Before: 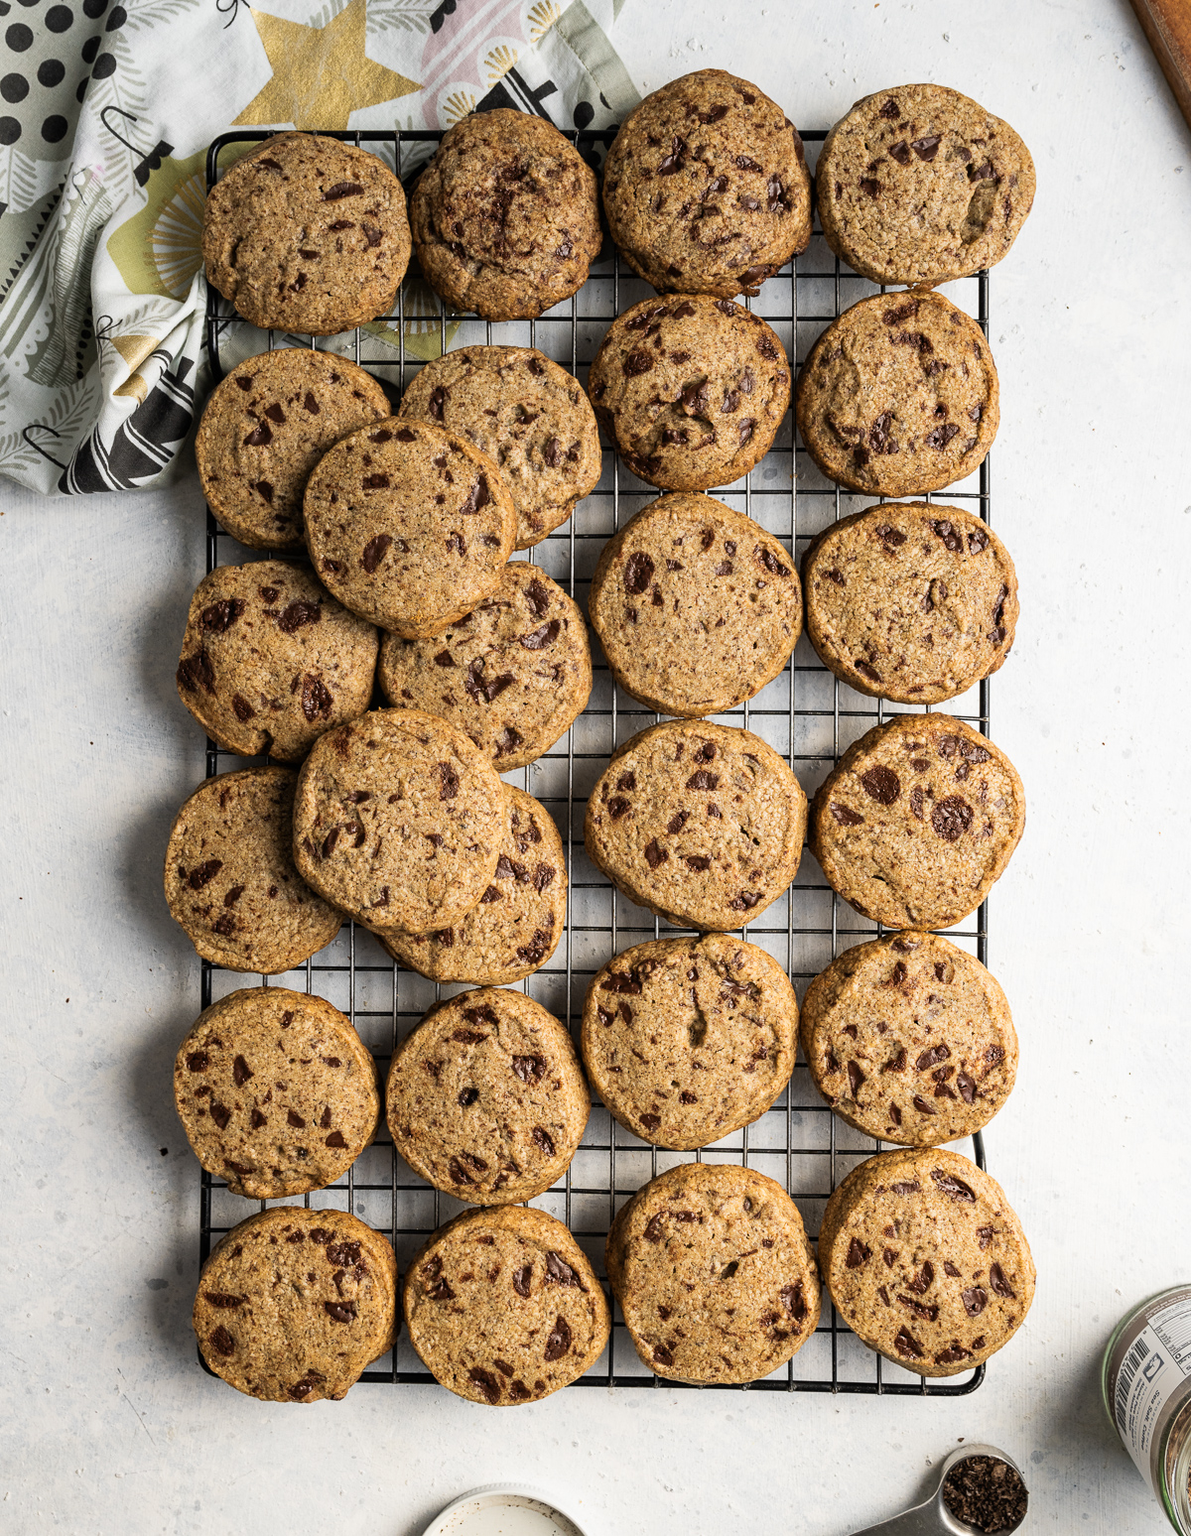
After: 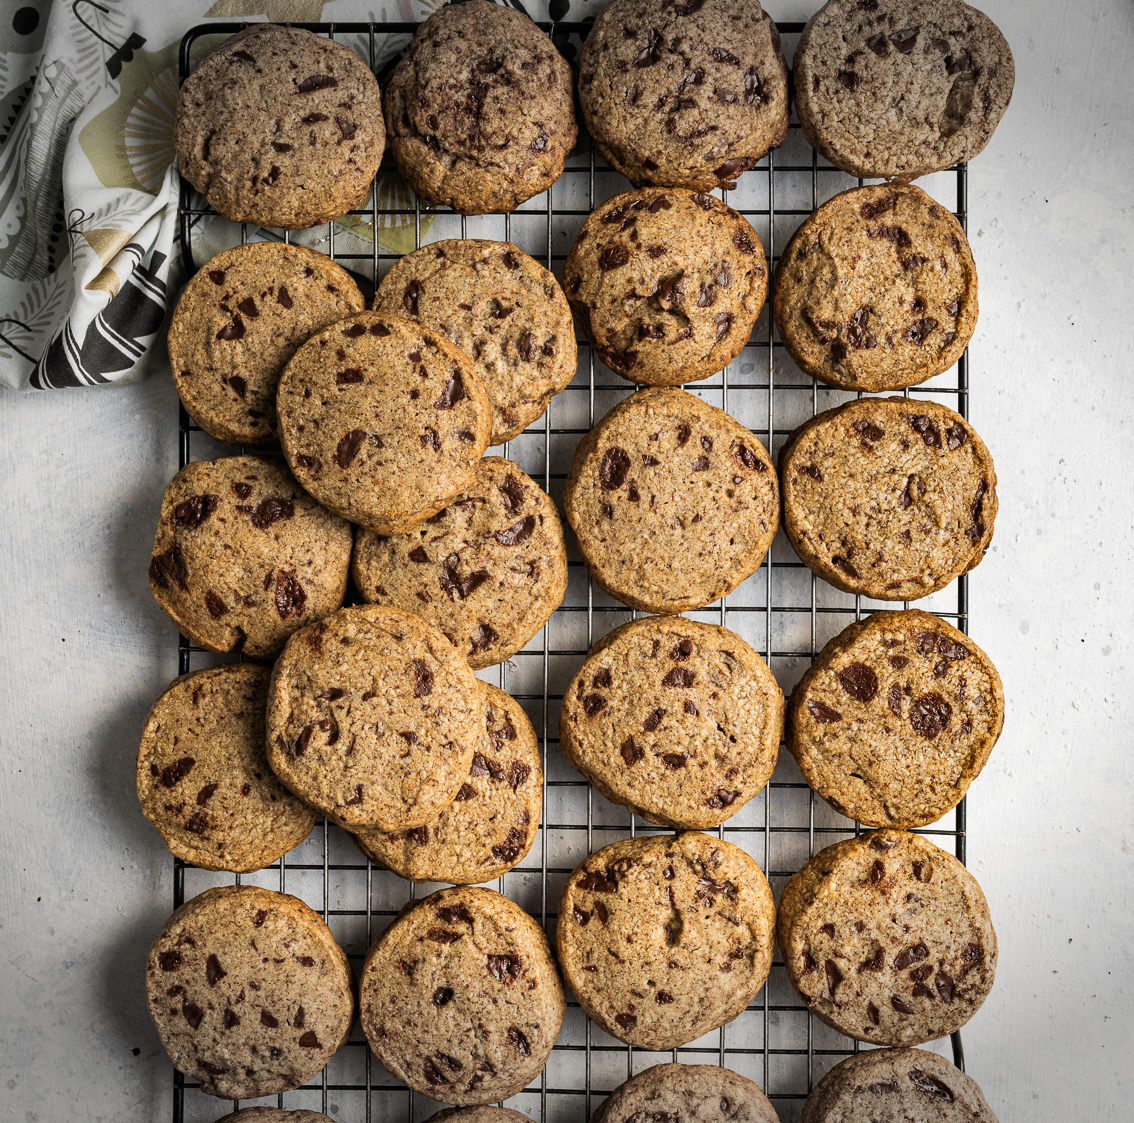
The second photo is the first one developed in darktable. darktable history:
crop: left 2.495%, top 7.099%, right 2.975%, bottom 20.332%
shadows and highlights: shadows 74.41, highlights -60.98, soften with gaussian
vignetting: fall-off start 100%, width/height ratio 1.32
